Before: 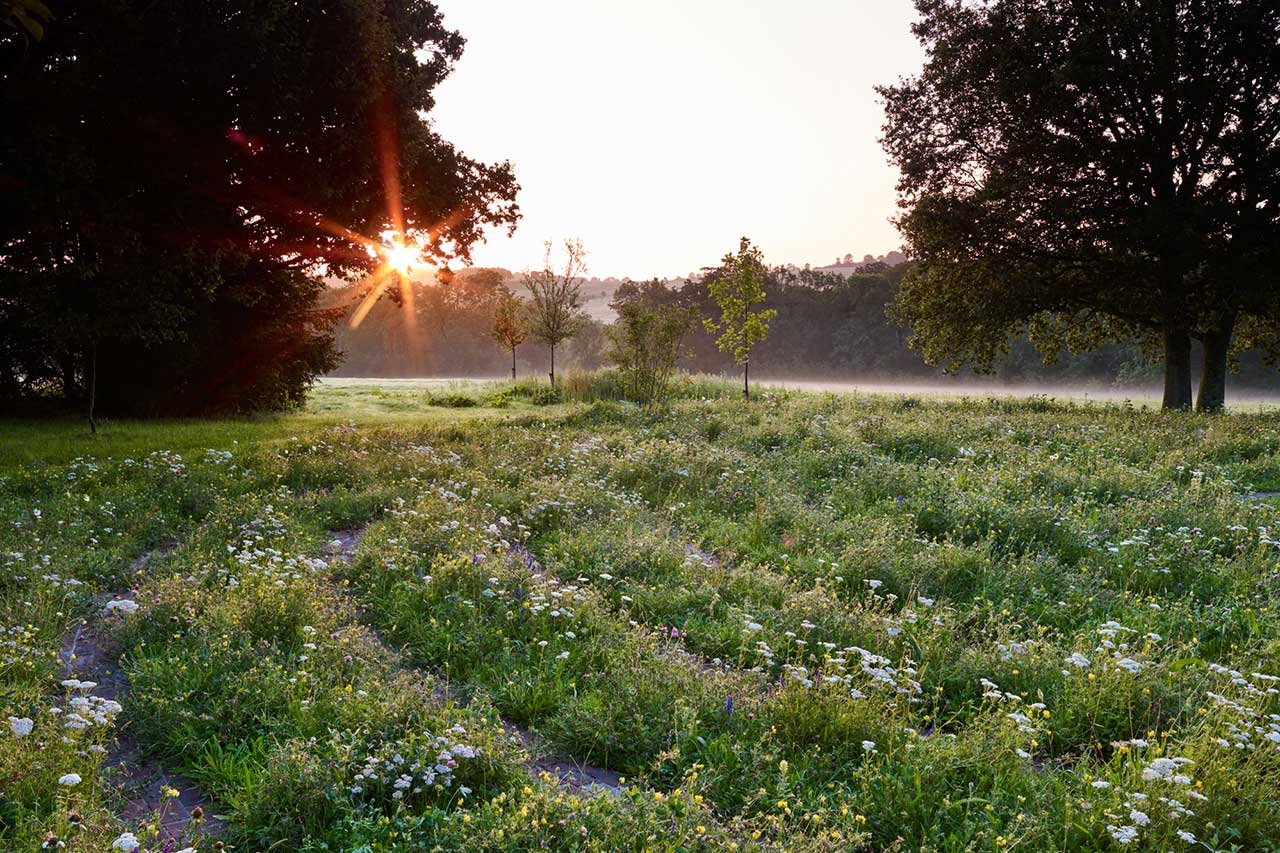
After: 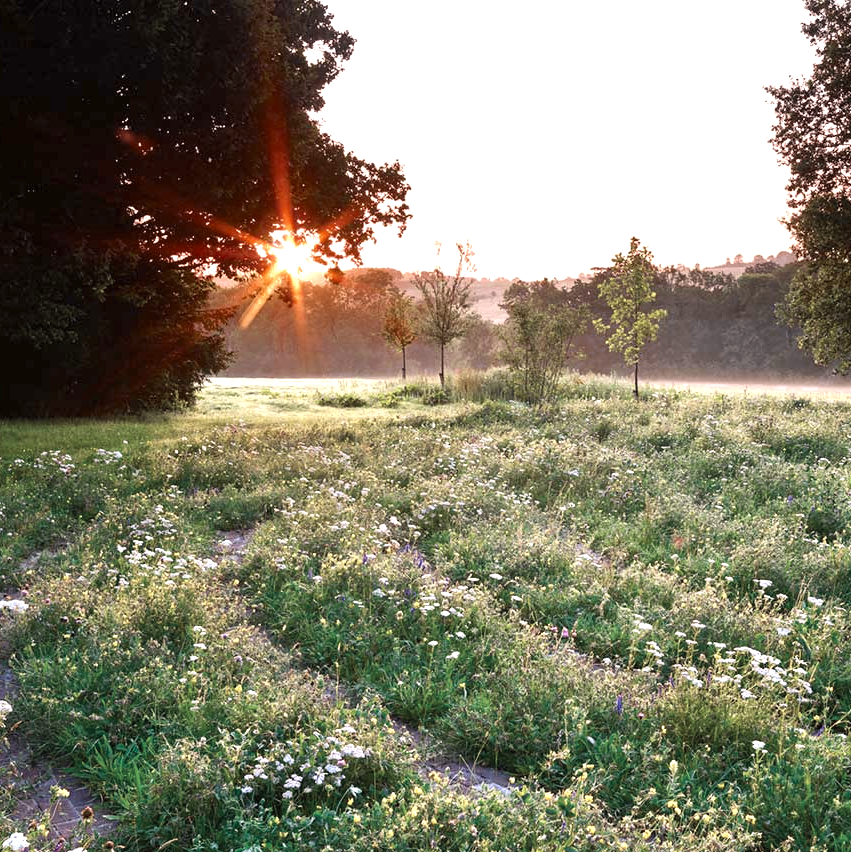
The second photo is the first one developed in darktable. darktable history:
exposure: black level correction 0, exposure 1 EV, compensate exposure bias true, compensate highlight preservation false
color correction: highlights a* 5.85, highlights b* 4.79
color zones: curves: ch0 [(0, 0.5) (0.125, 0.4) (0.25, 0.5) (0.375, 0.4) (0.5, 0.4) (0.625, 0.6) (0.75, 0.6) (0.875, 0.5)]; ch1 [(0, 0.35) (0.125, 0.45) (0.25, 0.35) (0.375, 0.35) (0.5, 0.35) (0.625, 0.35) (0.75, 0.45) (0.875, 0.35)]; ch2 [(0, 0.6) (0.125, 0.5) (0.25, 0.5) (0.375, 0.6) (0.5, 0.6) (0.625, 0.5) (0.75, 0.5) (0.875, 0.5)], mix 38.91%
crop and rotate: left 8.598%, right 24.857%
